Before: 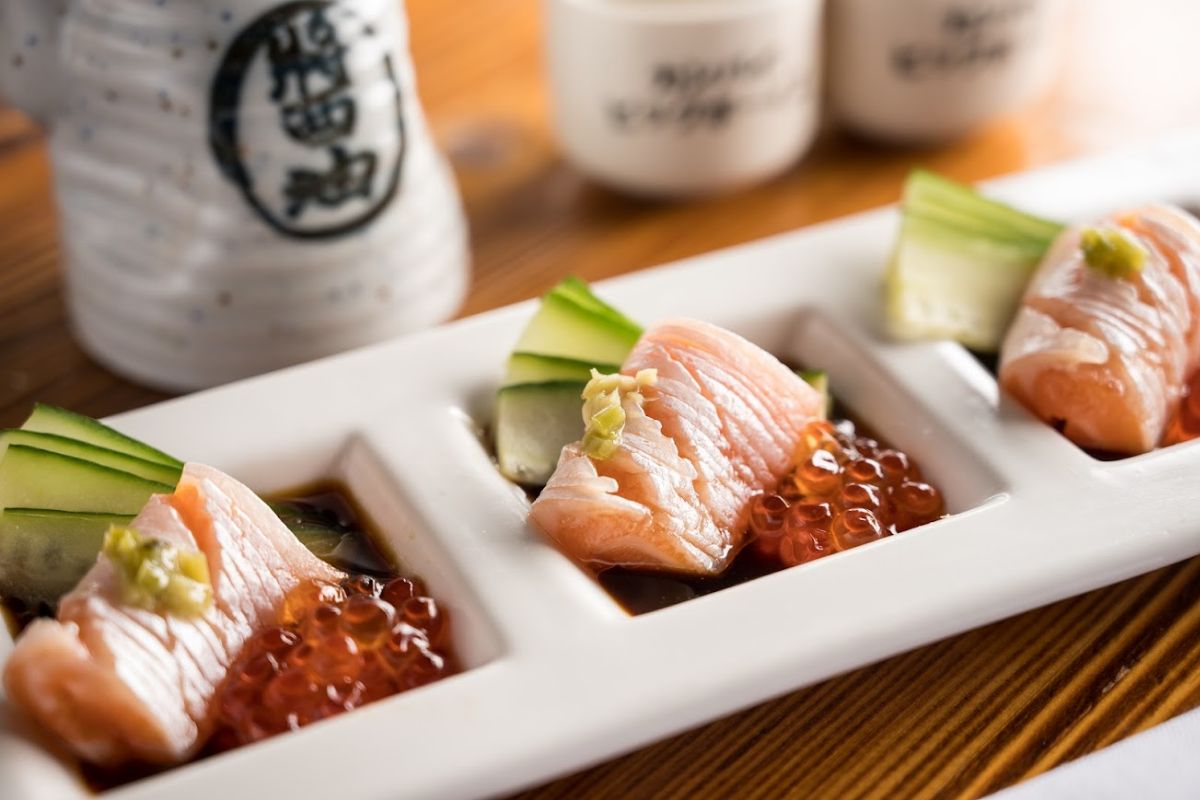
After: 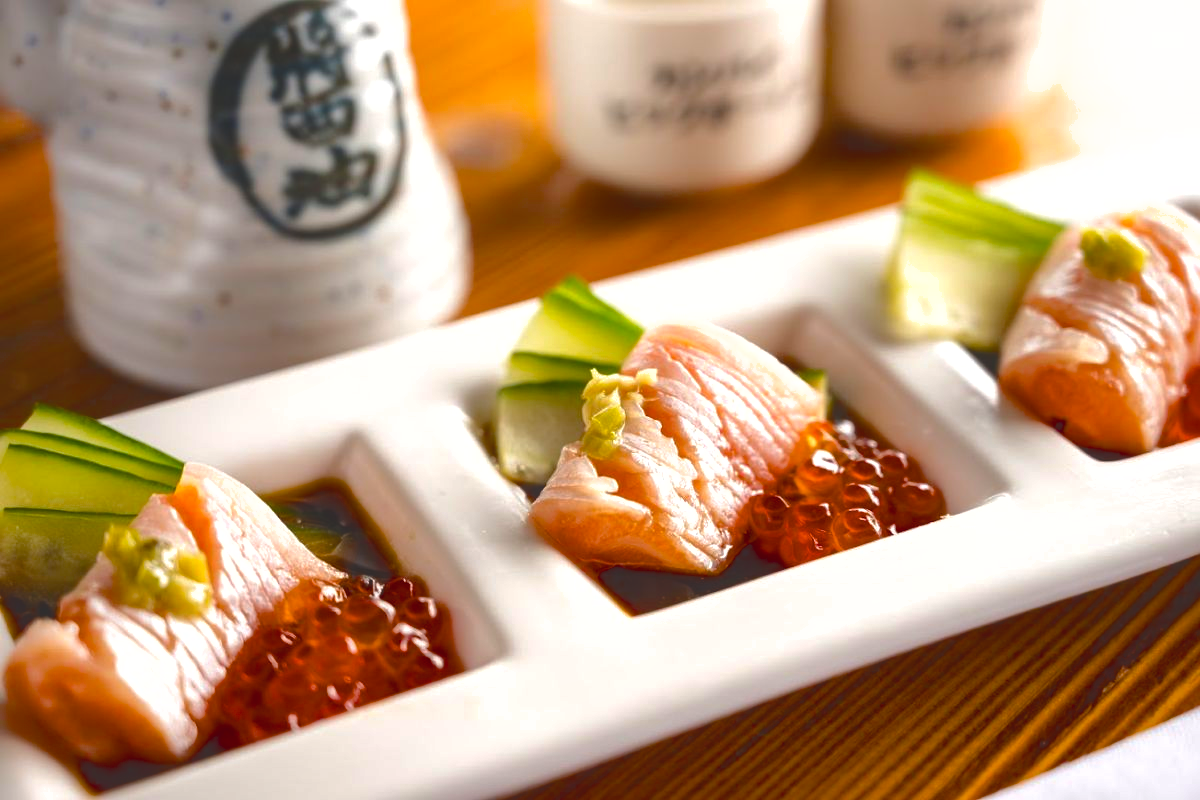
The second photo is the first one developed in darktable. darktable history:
shadows and highlights: on, module defaults
color balance rgb: global offset › luminance -0.48%, linear chroma grading › global chroma 20.238%, perceptual saturation grading › global saturation 21.006%, perceptual saturation grading › highlights -19.988%, perceptual saturation grading › shadows 29.694%, global vibrance 10.692%, saturation formula JzAzBz (2021)
tone equalizer: -8 EV -0.378 EV, -7 EV -0.409 EV, -6 EV -0.366 EV, -5 EV -0.196 EV, -3 EV 0.207 EV, -2 EV 0.357 EV, -1 EV 0.37 EV, +0 EV 0.441 EV, mask exposure compensation -0.488 EV
exposure: black level correction -0.023, exposure -0.033 EV, compensate highlight preservation false
